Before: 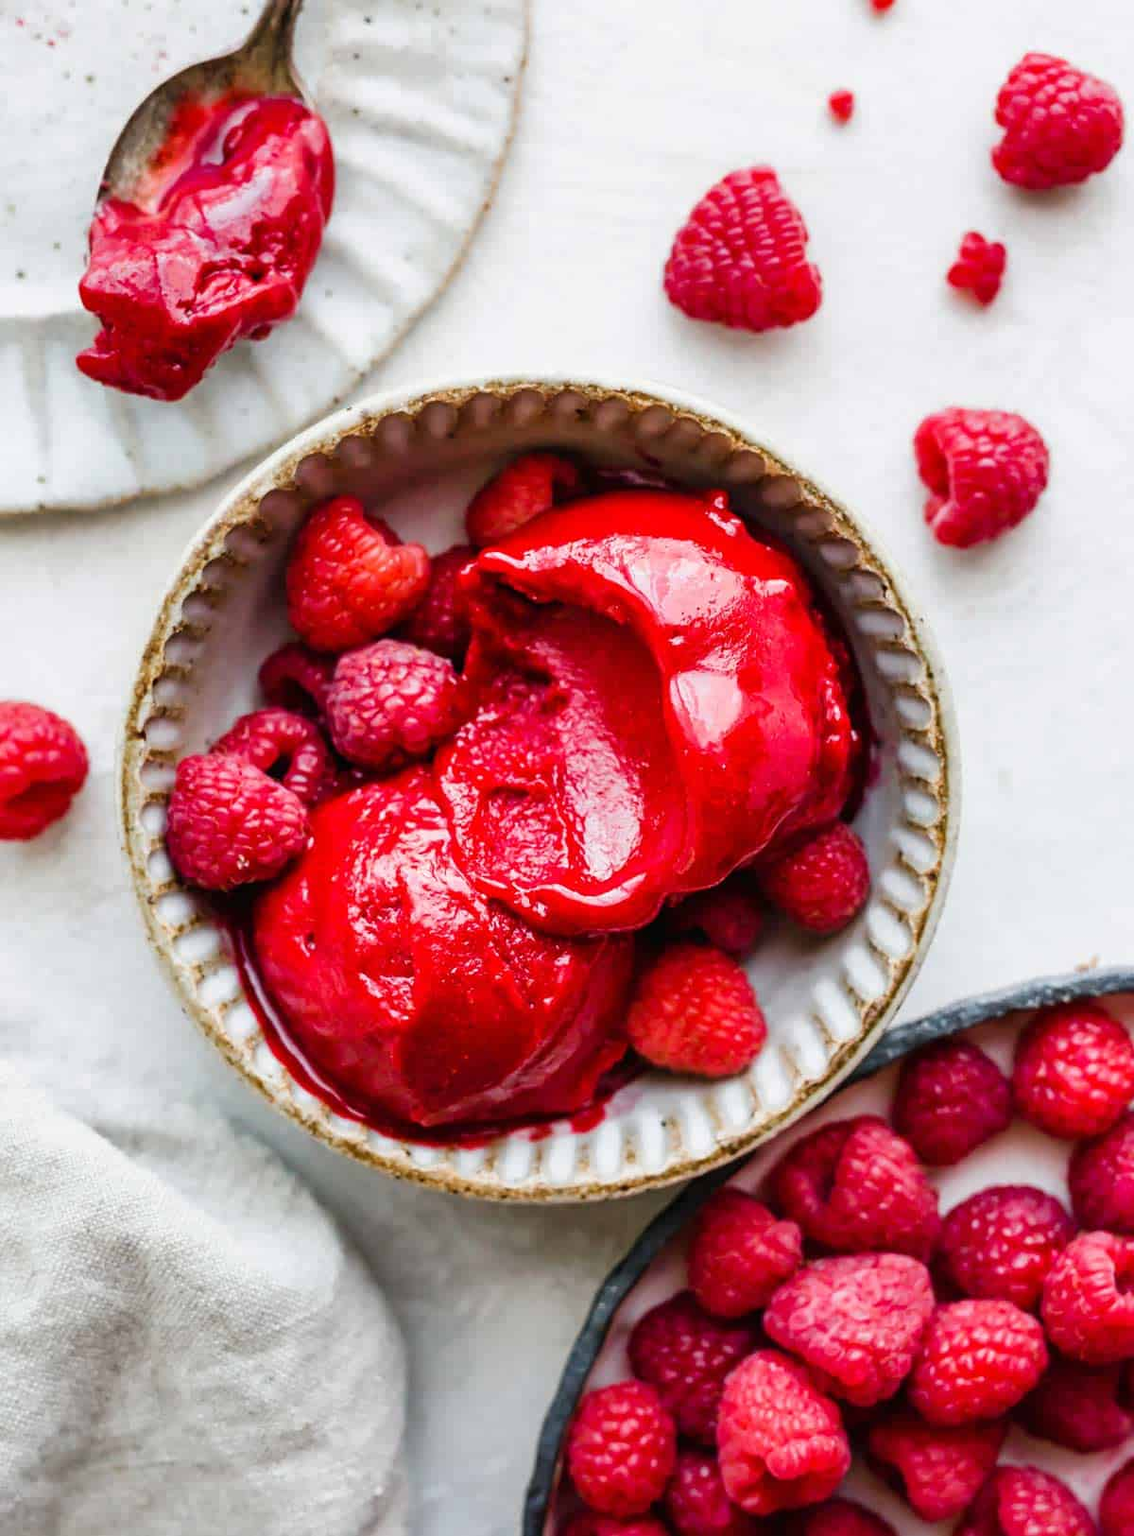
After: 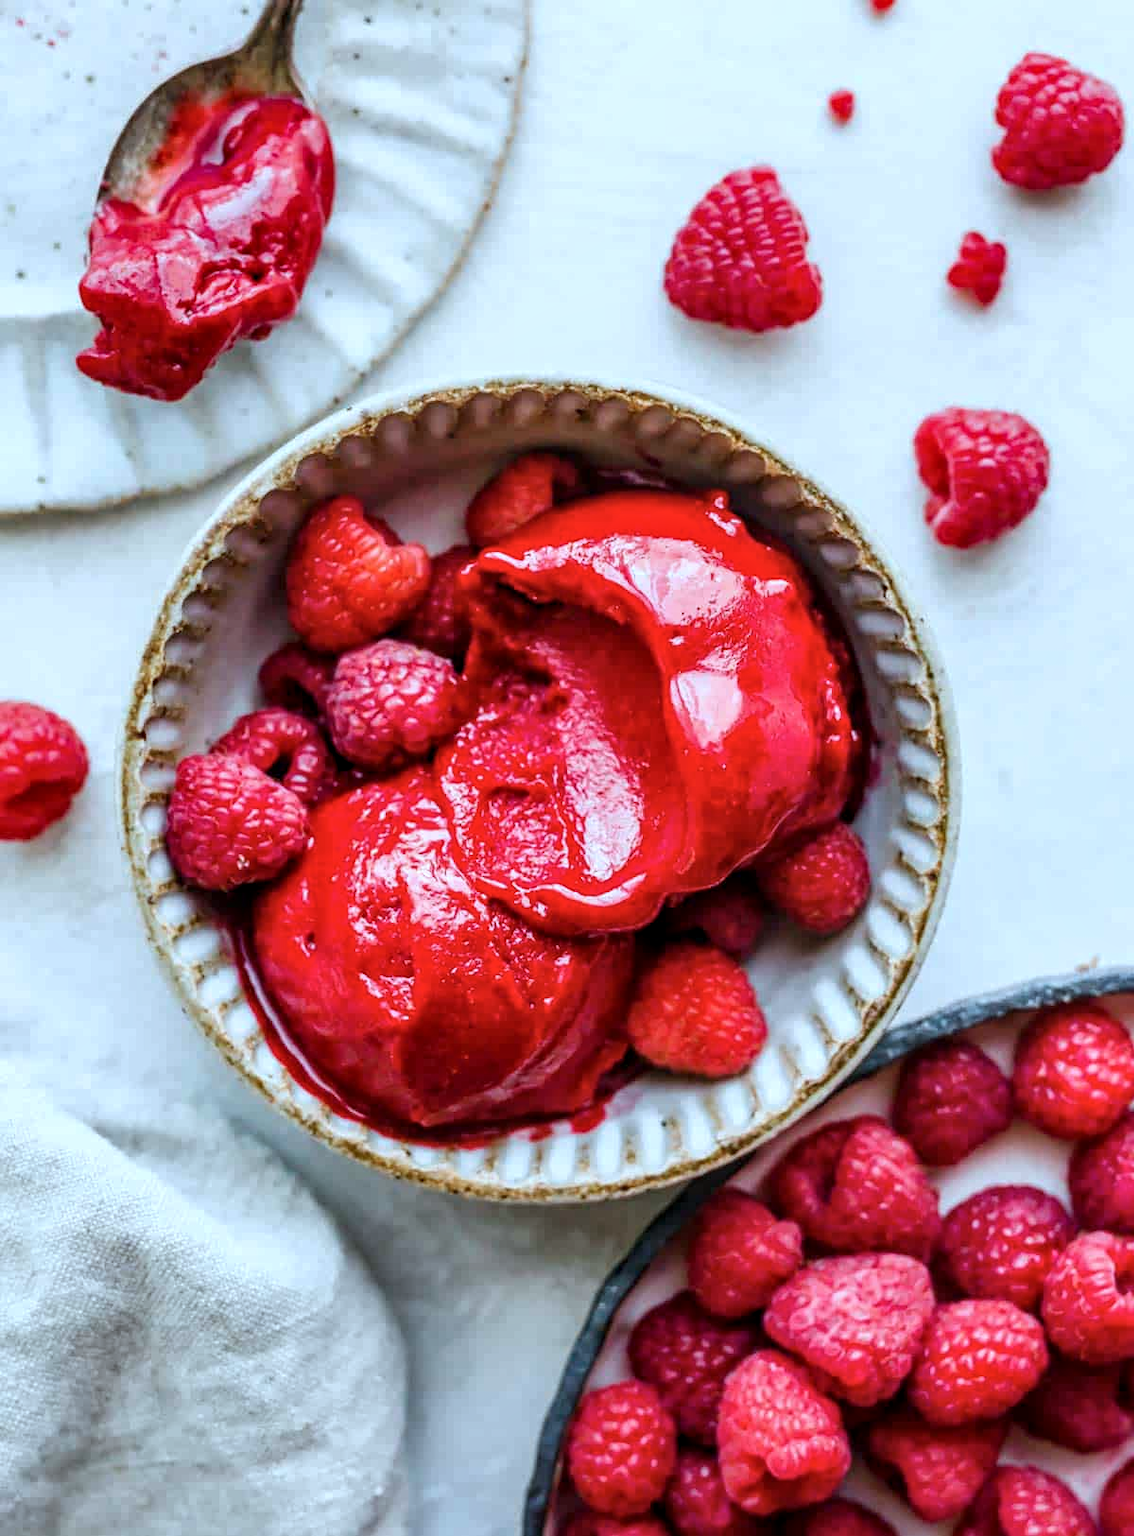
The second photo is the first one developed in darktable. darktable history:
color calibration: illuminant Planckian (black body), x 0.375, y 0.374, temperature 4112.23 K
local contrast: on, module defaults
